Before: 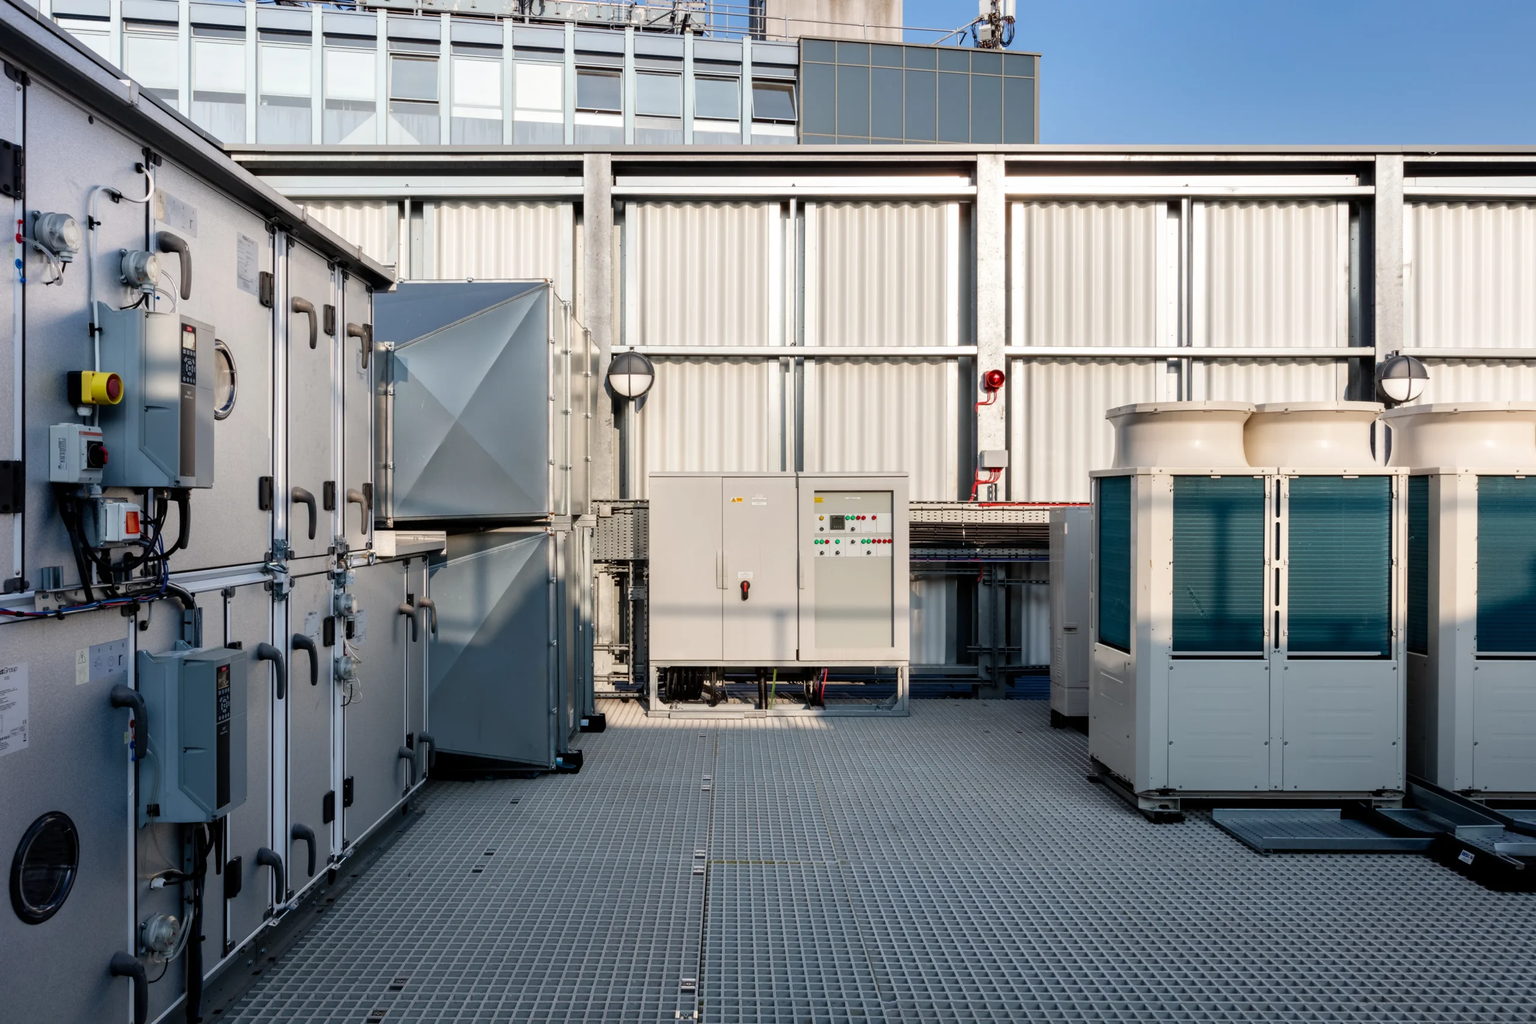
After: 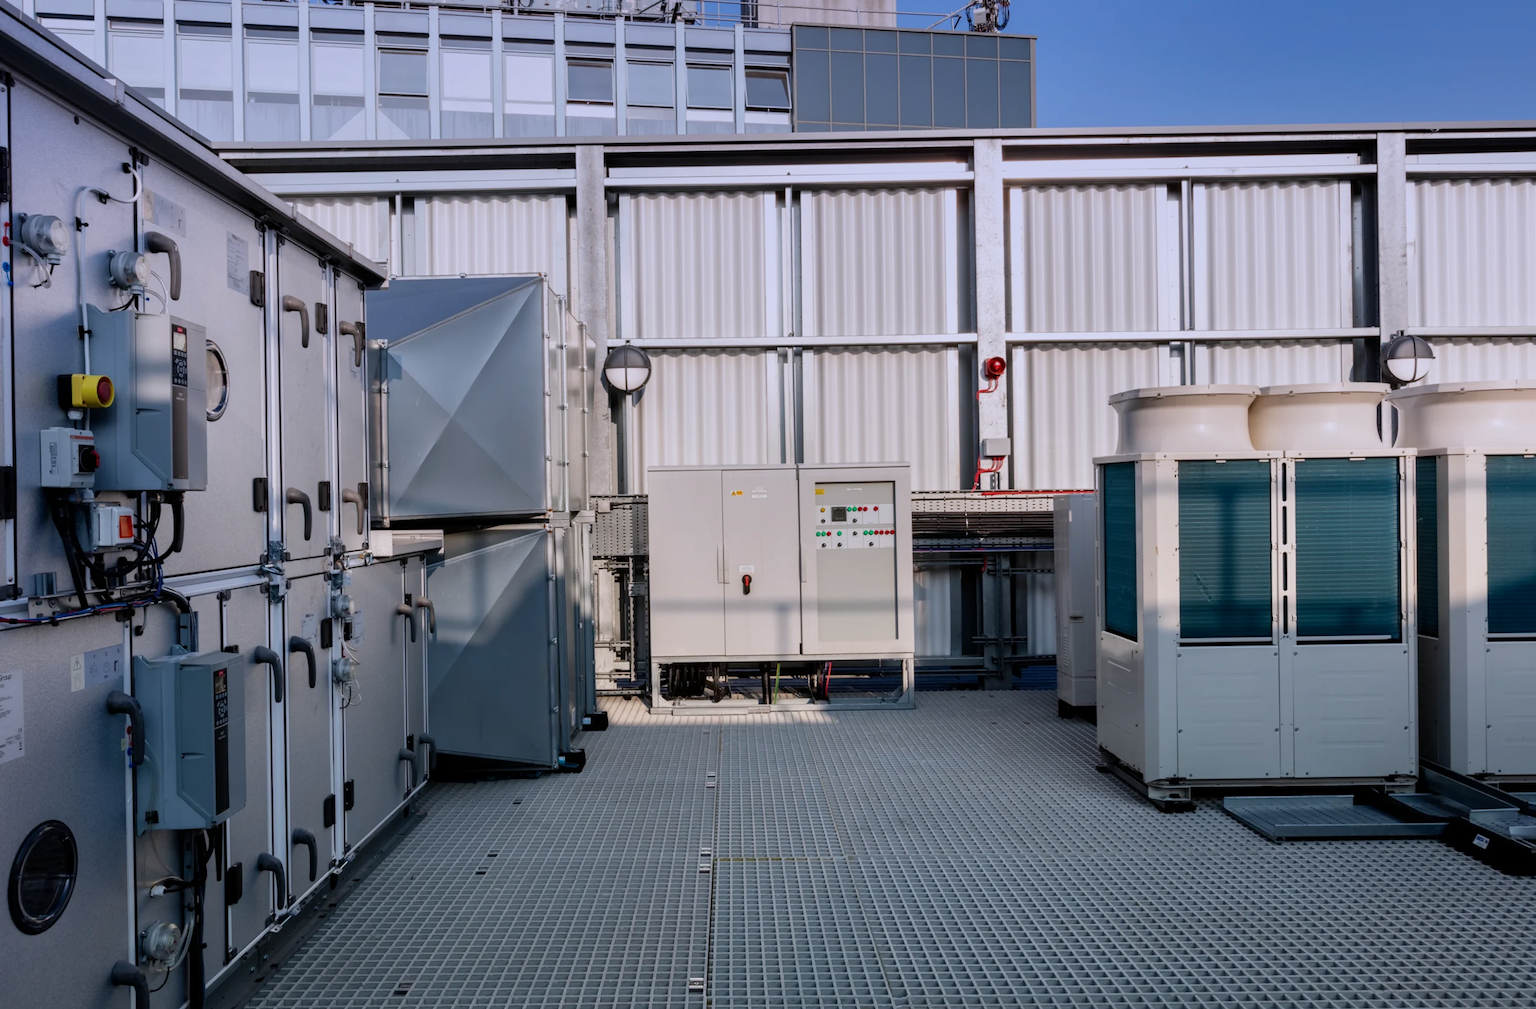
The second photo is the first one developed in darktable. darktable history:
rotate and perspective: rotation -1°, crop left 0.011, crop right 0.989, crop top 0.025, crop bottom 0.975
graduated density: hue 238.83°, saturation 50%
